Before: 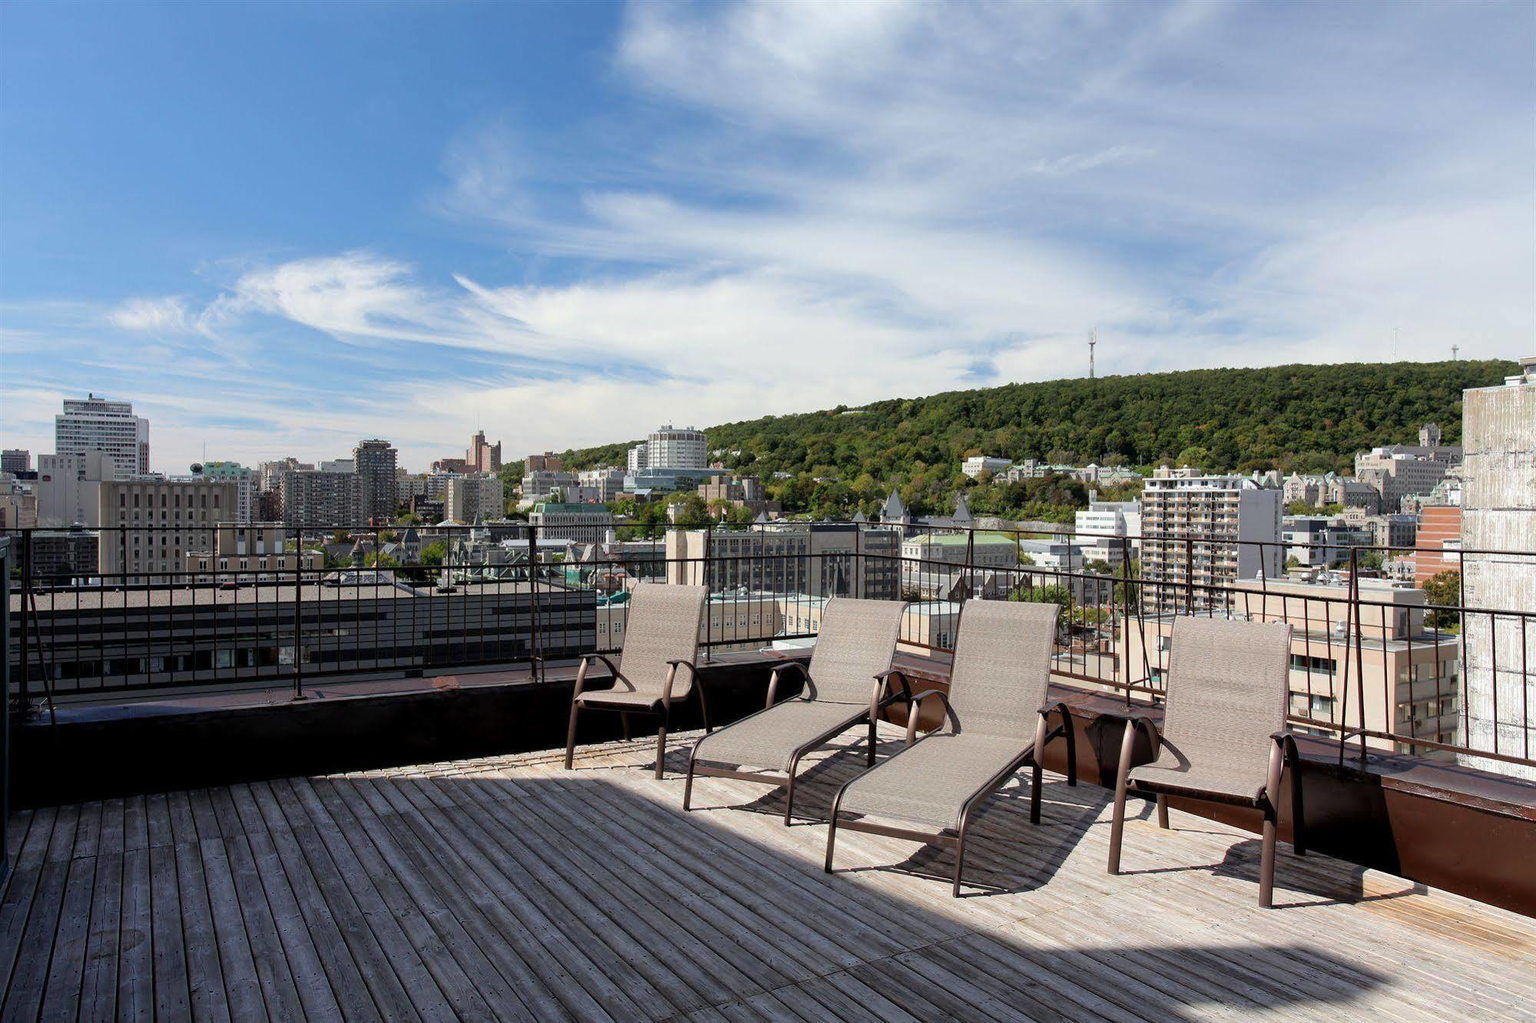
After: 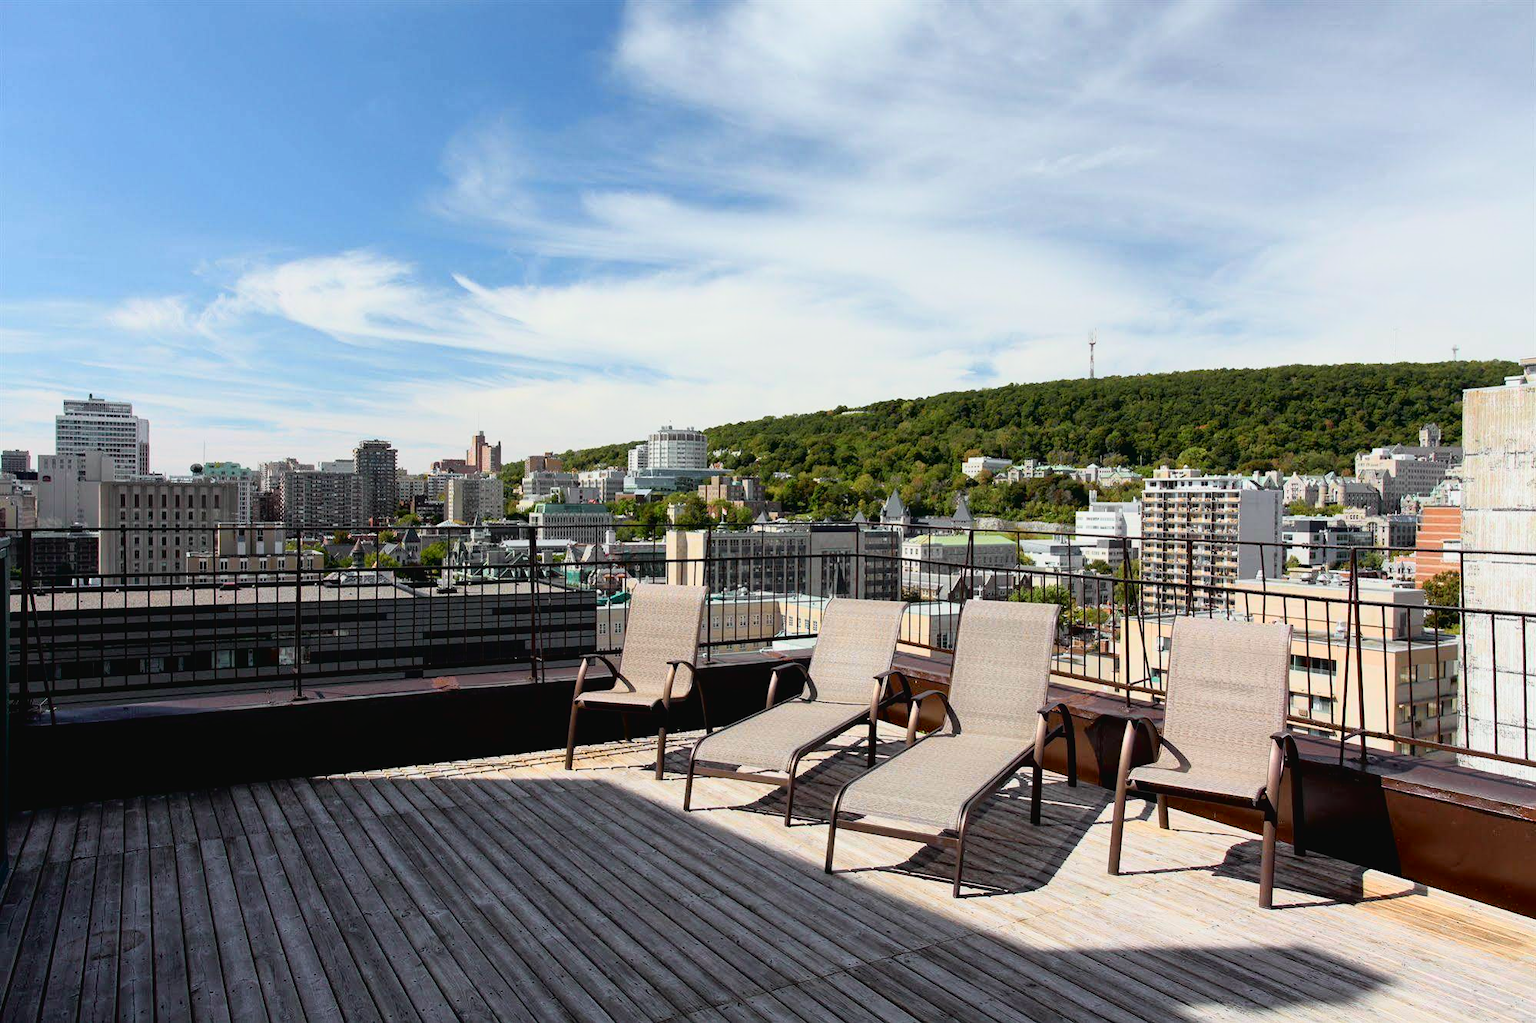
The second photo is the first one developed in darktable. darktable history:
tone curve: curves: ch0 [(0, 0.024) (0.031, 0.027) (0.113, 0.069) (0.198, 0.18) (0.304, 0.303) (0.441, 0.462) (0.557, 0.6) (0.711, 0.79) (0.812, 0.878) (0.927, 0.935) (1, 0.963)]; ch1 [(0, 0) (0.222, 0.2) (0.343, 0.325) (0.45, 0.441) (0.502, 0.501) (0.527, 0.534) (0.55, 0.561) (0.632, 0.656) (0.735, 0.754) (1, 1)]; ch2 [(0, 0) (0.249, 0.222) (0.352, 0.348) (0.424, 0.439) (0.476, 0.482) (0.499, 0.501) (0.517, 0.516) (0.532, 0.544) (0.558, 0.585) (0.596, 0.629) (0.726, 0.745) (0.82, 0.796) (0.998, 0.928)], color space Lab, independent channels, preserve colors none
